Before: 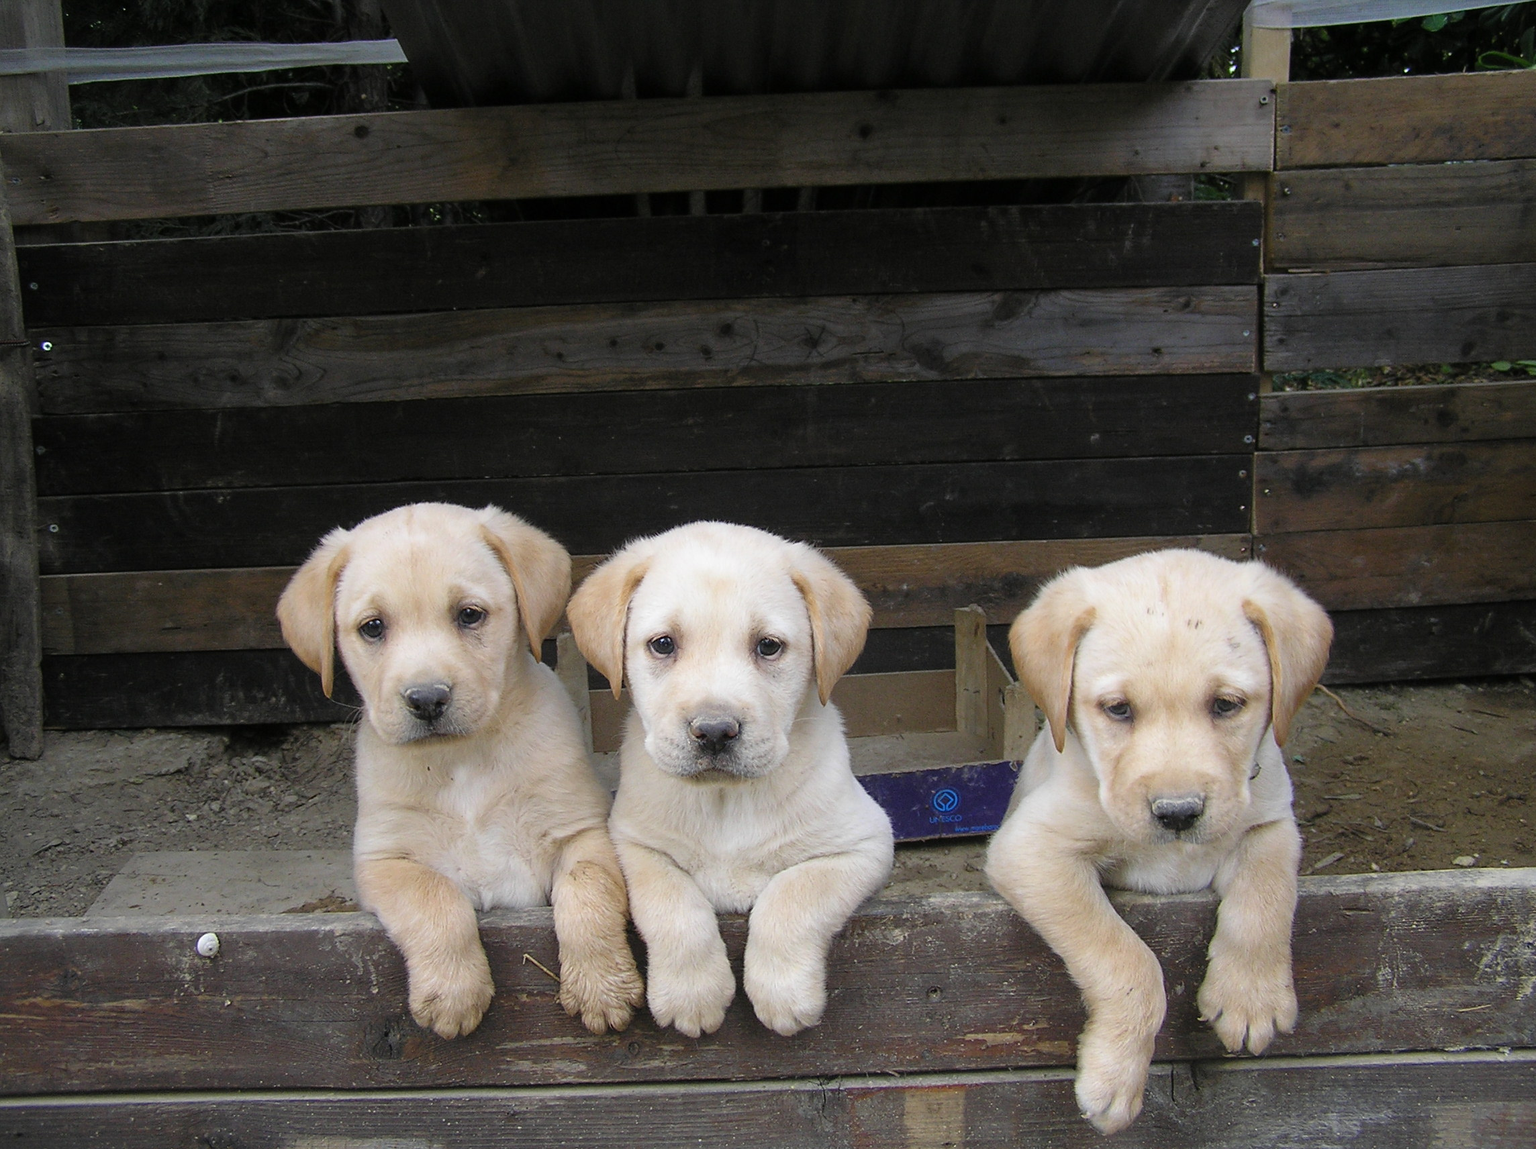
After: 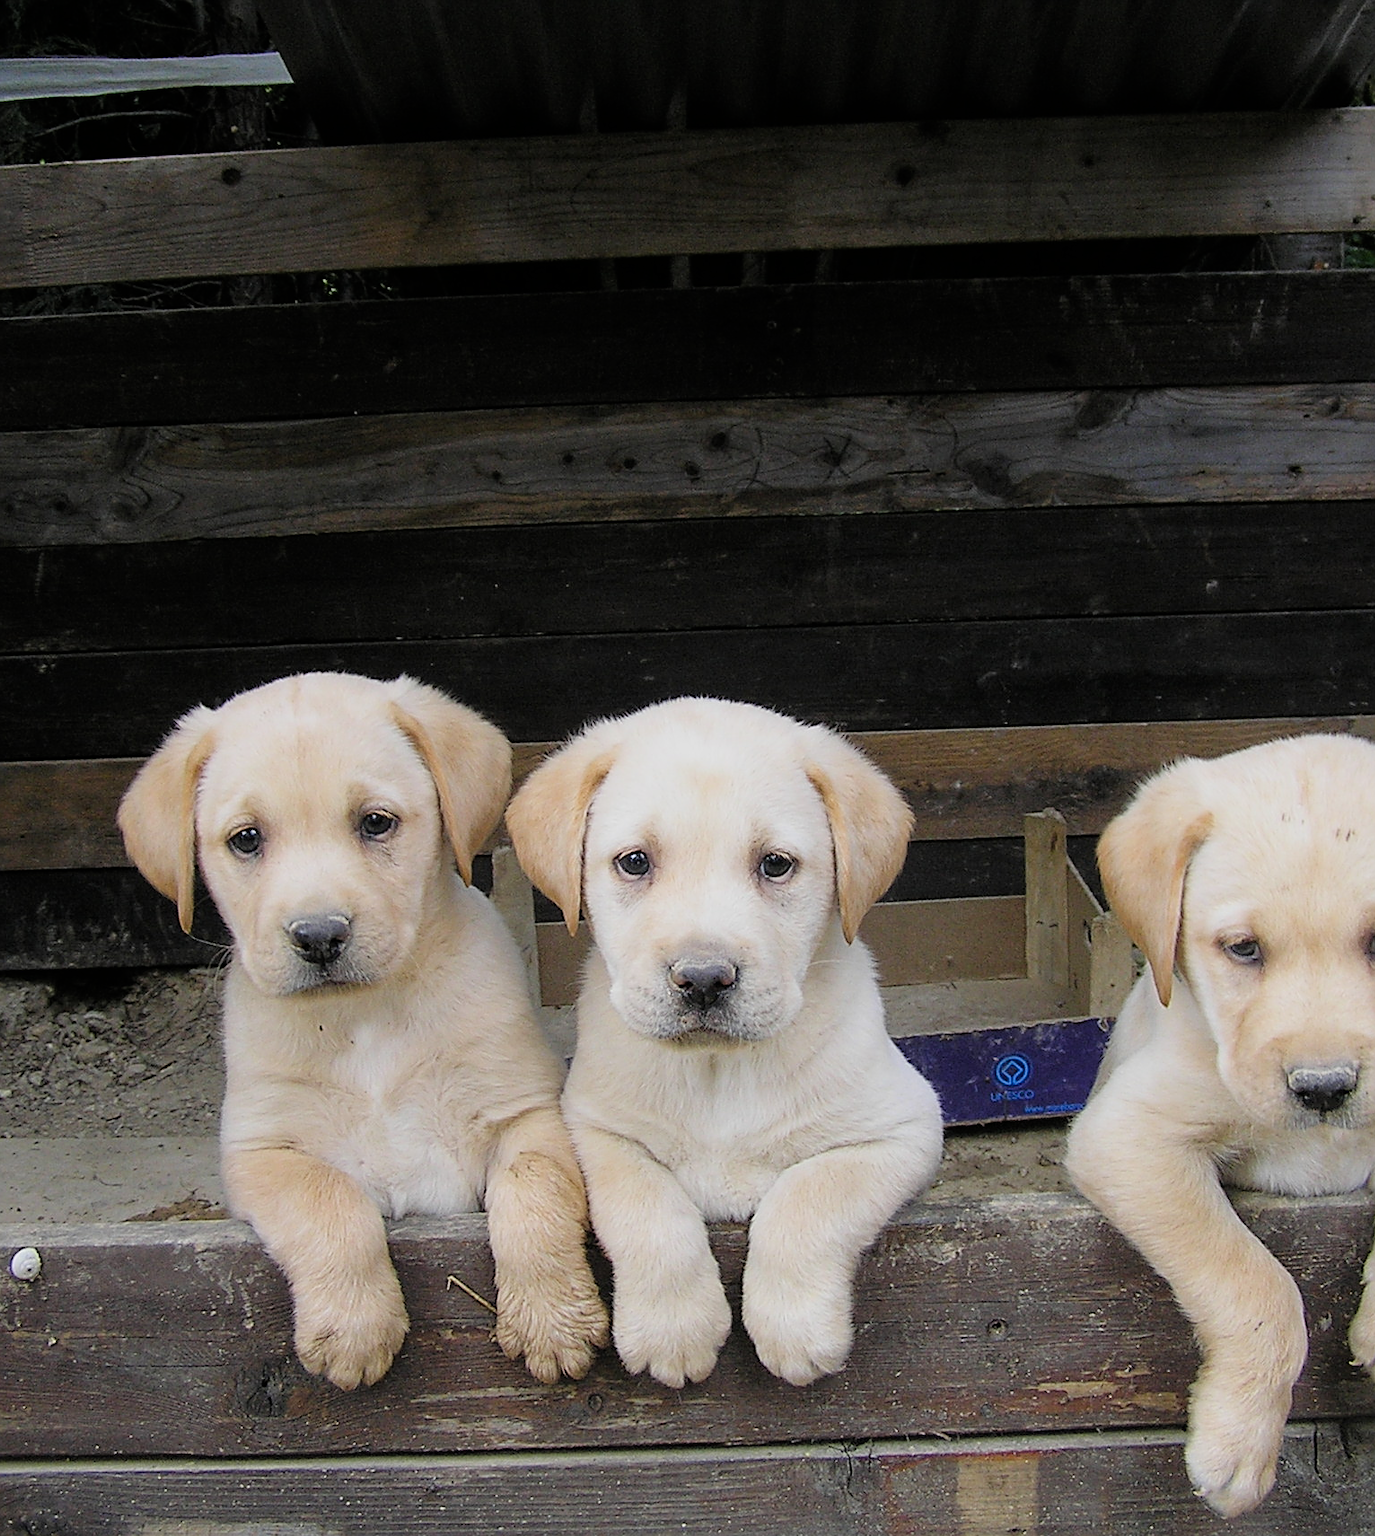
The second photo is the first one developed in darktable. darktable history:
exposure: exposure 0.2 EV, compensate exposure bias true, compensate highlight preservation false
sharpen: on, module defaults
filmic rgb: black relative exposure -8.02 EV, white relative exposure 3.8 EV, hardness 4.4
tone equalizer: on, module defaults
crop and rotate: left 12.312%, right 20.689%
contrast brightness saturation: saturation 0.098
